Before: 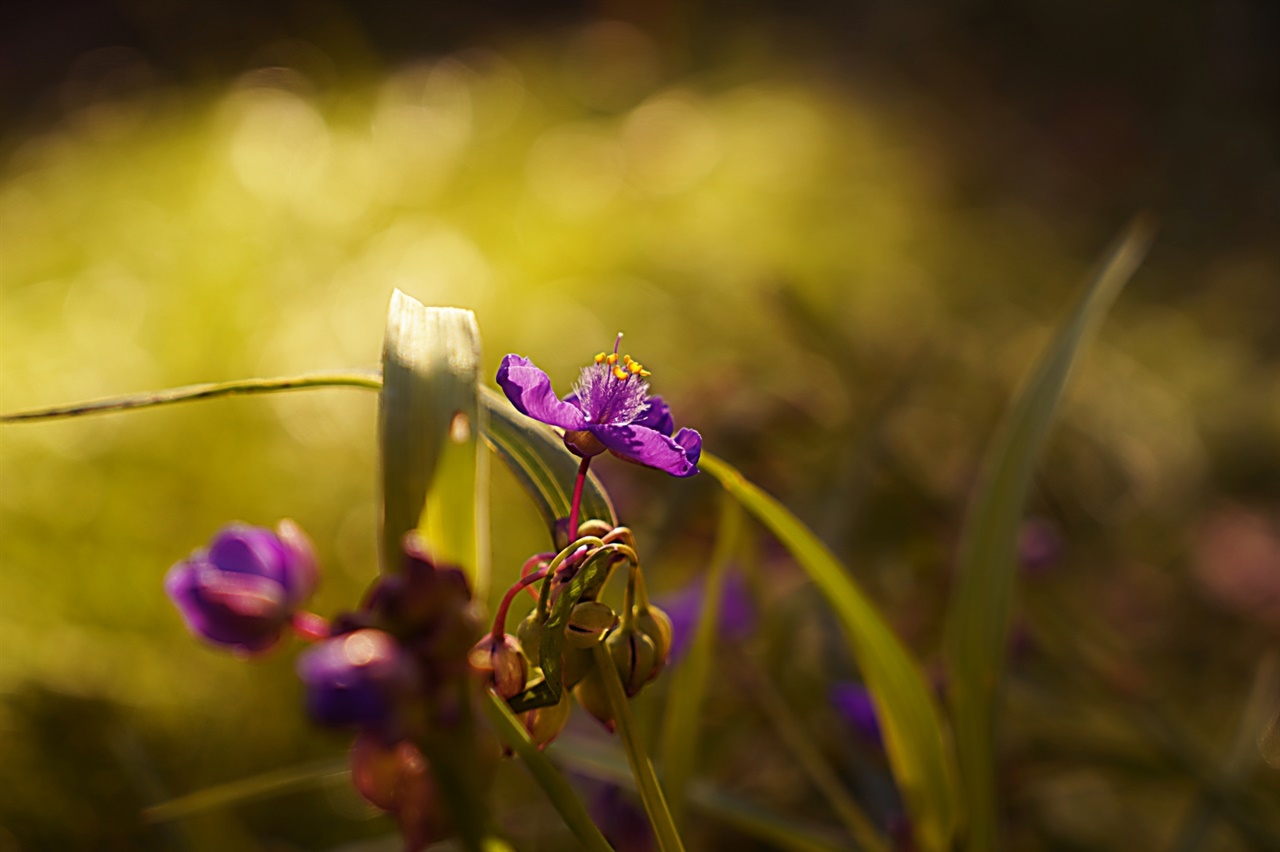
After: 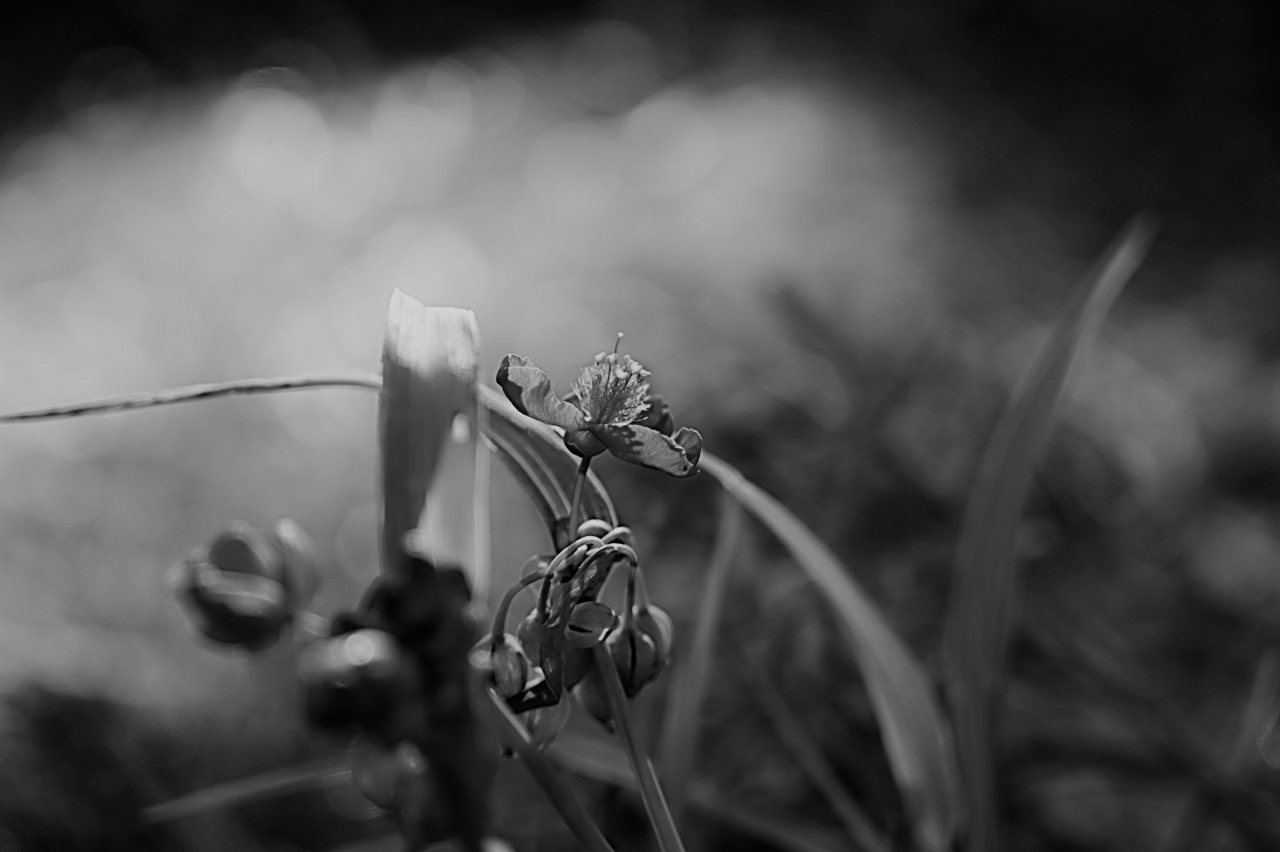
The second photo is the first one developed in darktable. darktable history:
filmic rgb: black relative exposure -7.65 EV, white relative exposure 4.56 EV, hardness 3.61, color science v6 (2022)
monochrome: on, module defaults
